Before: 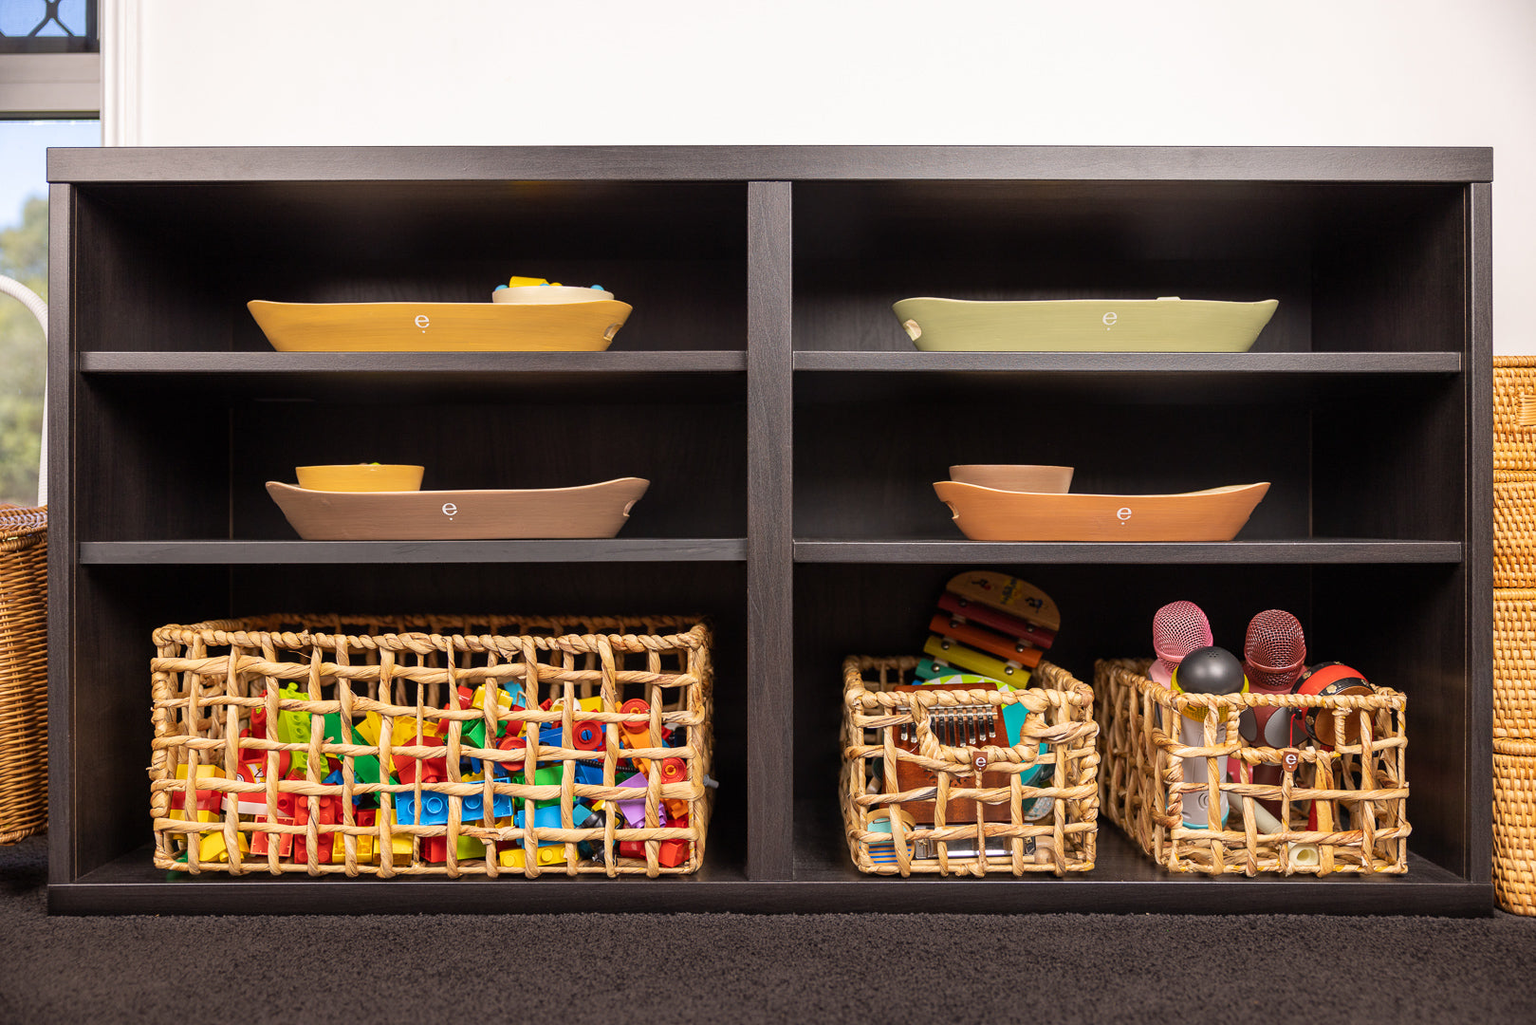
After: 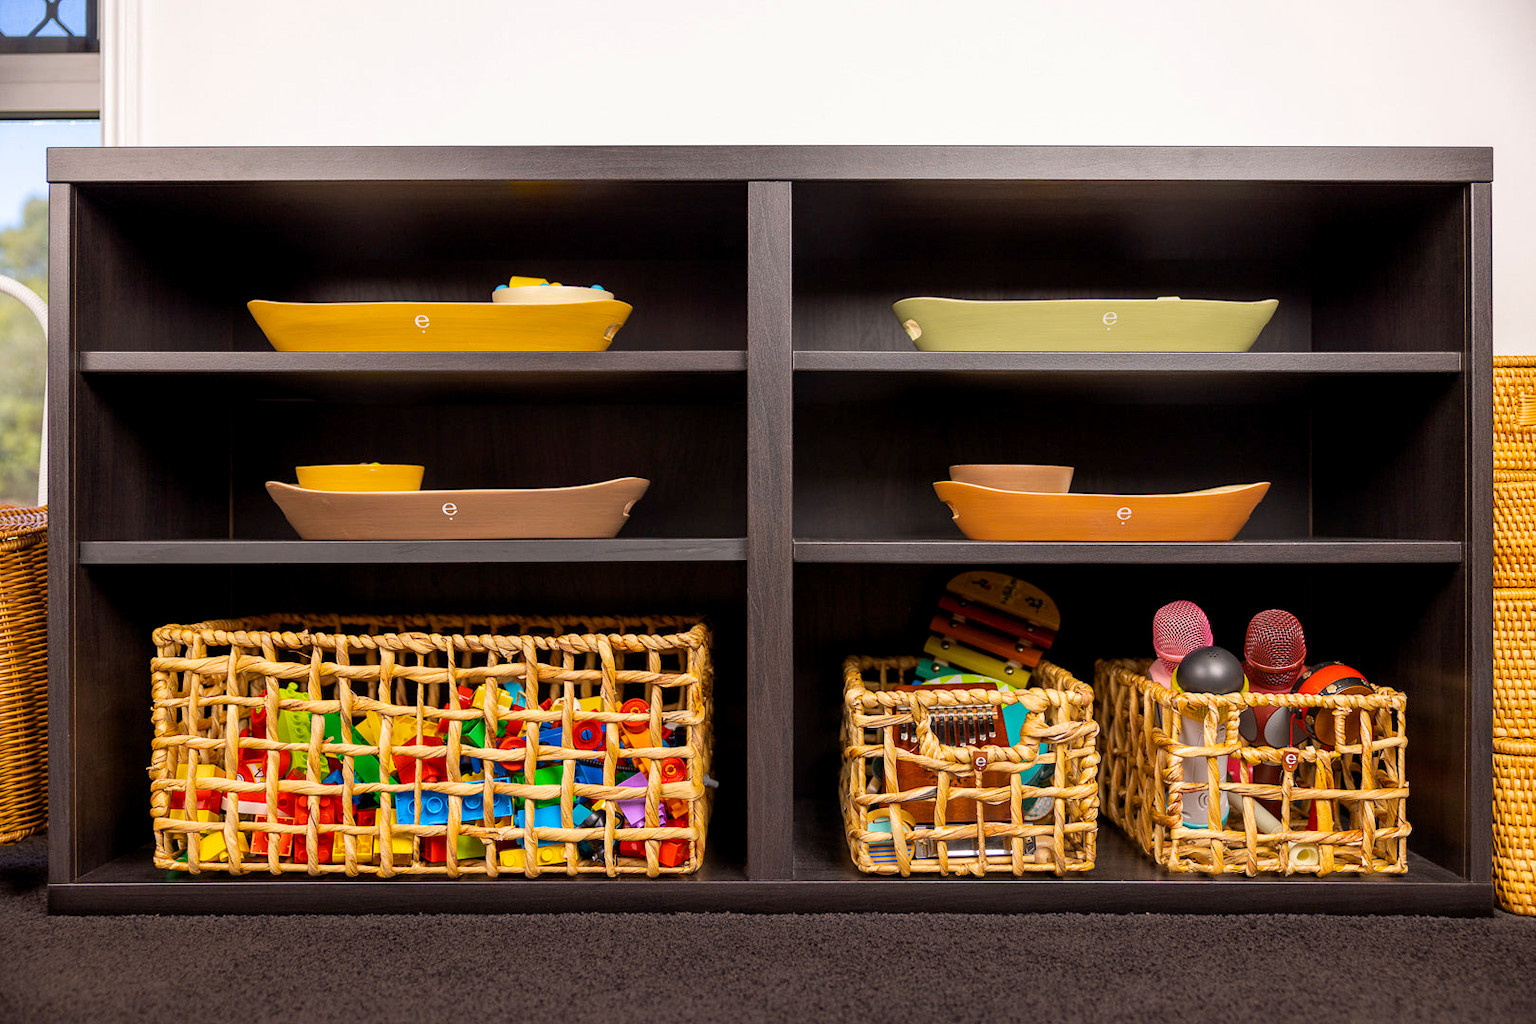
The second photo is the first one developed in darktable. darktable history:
color balance rgb: global offset › luminance -0.294%, global offset › hue 262.21°, perceptual saturation grading › global saturation 25.67%
